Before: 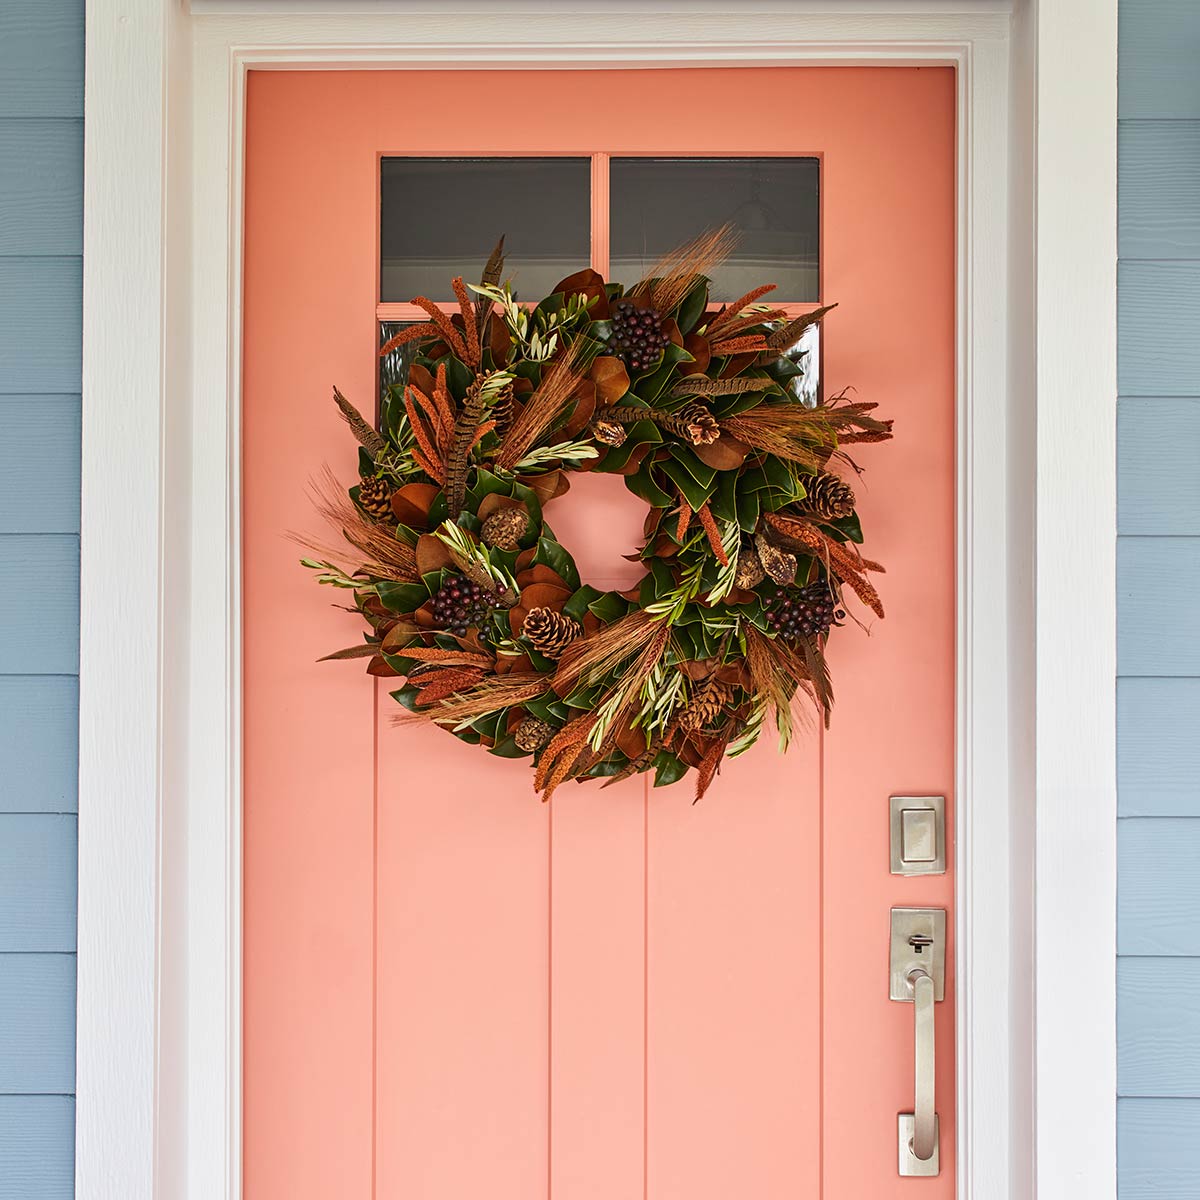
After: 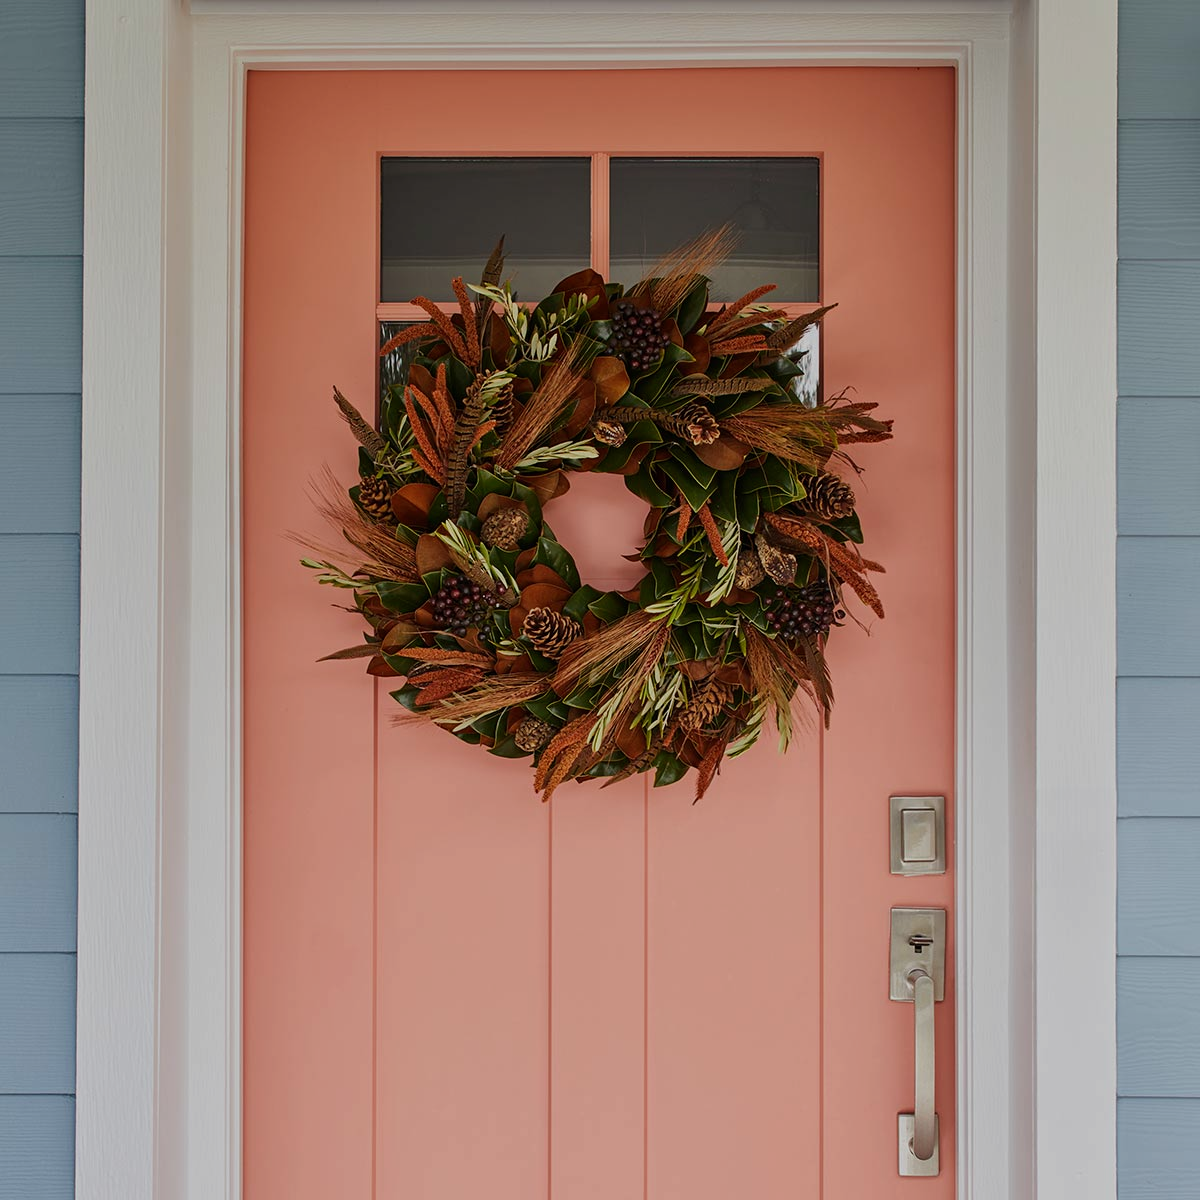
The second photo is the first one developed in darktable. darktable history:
tone equalizer: on, module defaults
exposure: black level correction 0, exposure -0.766 EV, compensate highlight preservation false
